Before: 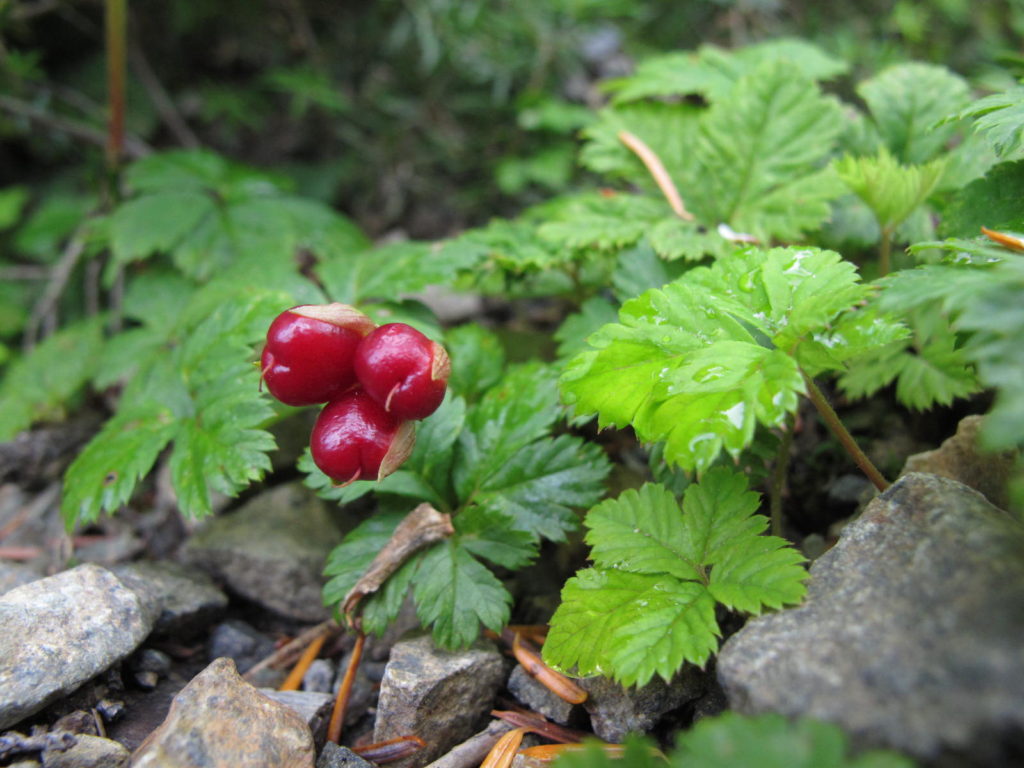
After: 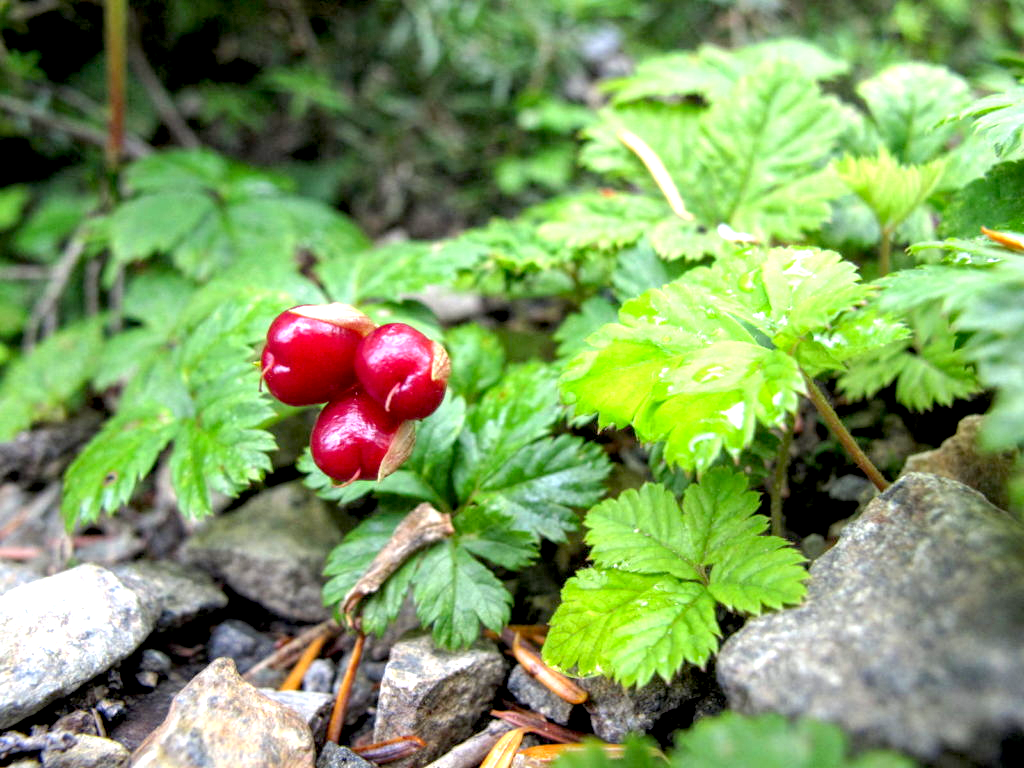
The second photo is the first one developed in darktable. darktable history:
local contrast: detail 130%
exposure: black level correction 0.01, exposure 1 EV, compensate highlight preservation false
